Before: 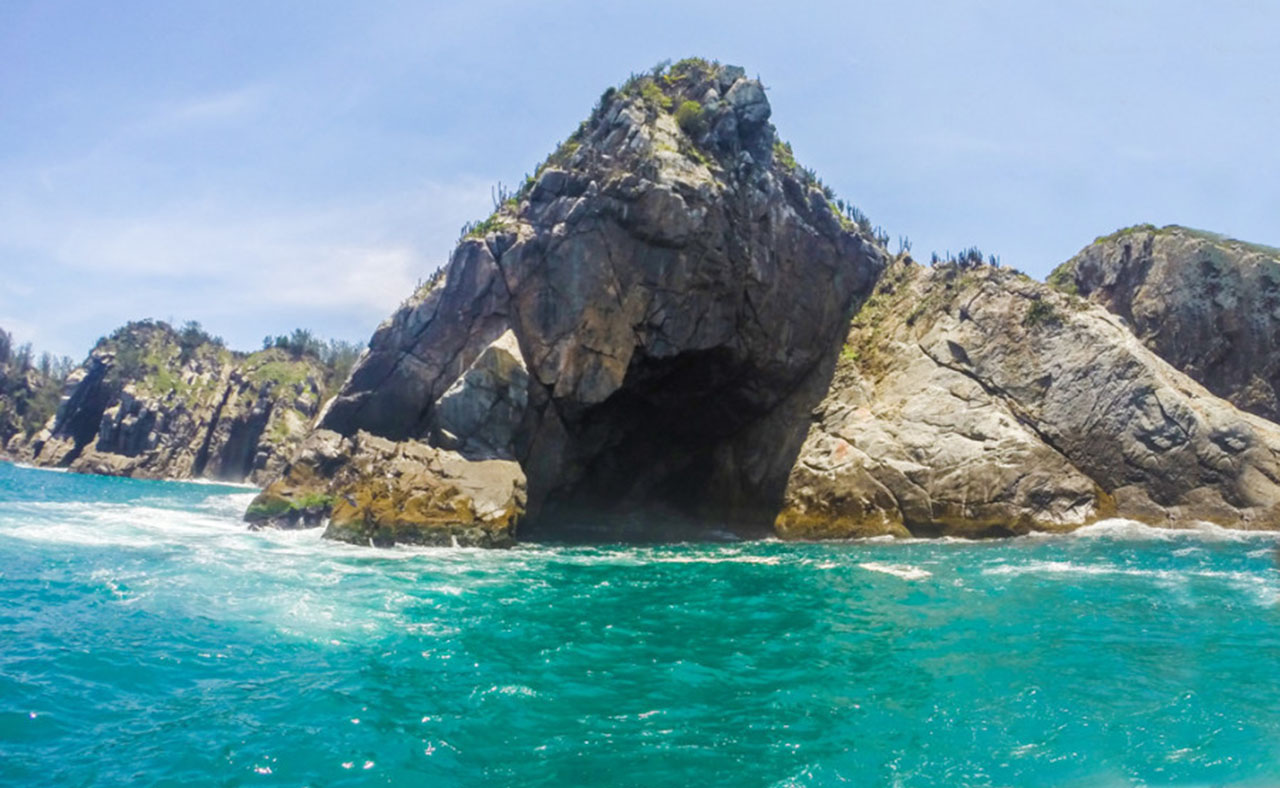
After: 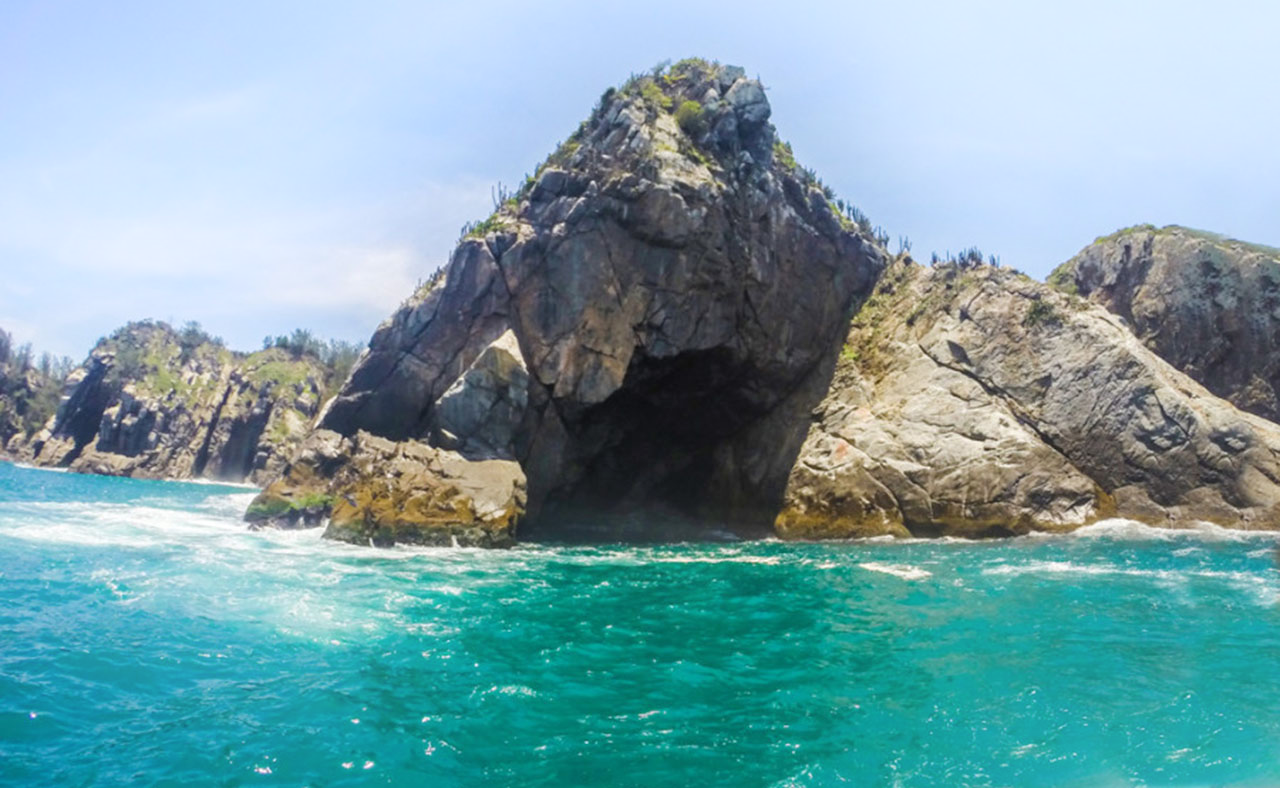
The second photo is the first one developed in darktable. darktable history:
shadows and highlights: highlights 70.33, soften with gaussian
